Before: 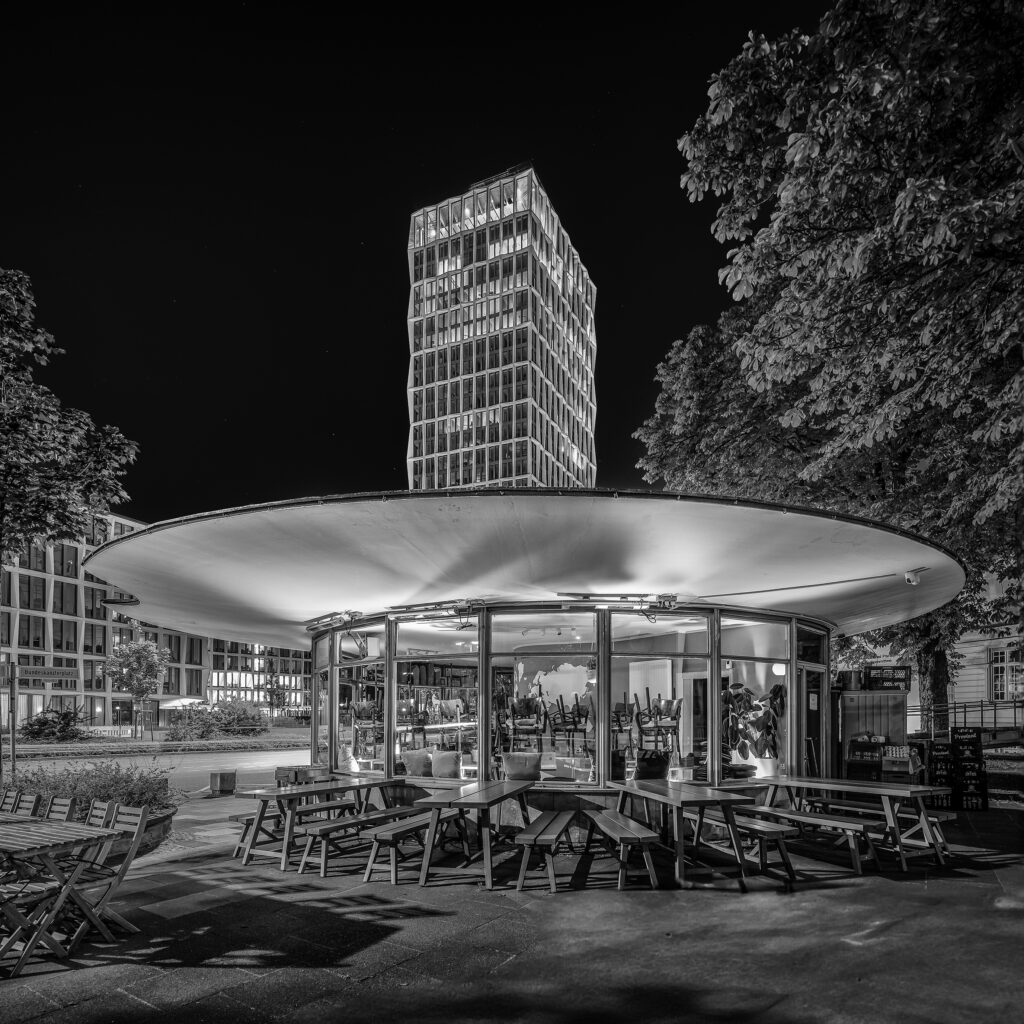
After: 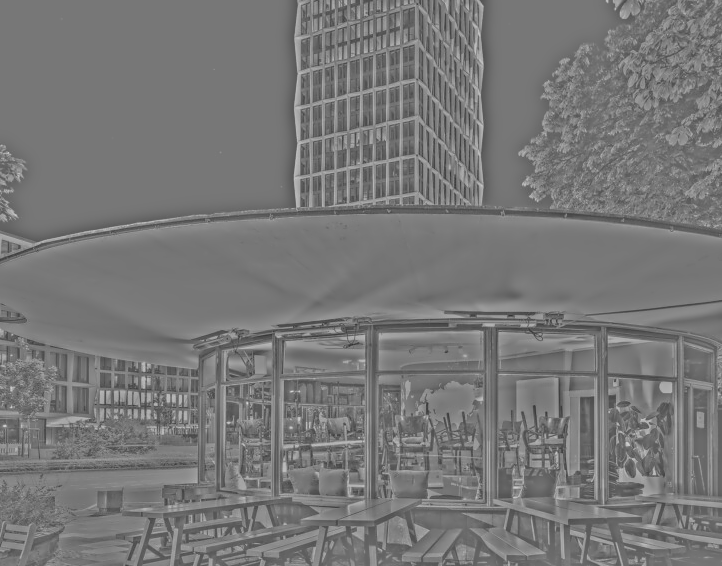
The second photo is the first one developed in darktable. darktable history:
crop: left 11.123%, top 27.61%, right 18.3%, bottom 17.034%
contrast equalizer: octaves 7, y [[0.5 ×6], [0.5 ×6], [0.5 ×6], [0, 0.033, 0.067, 0.1, 0.133, 0.167], [0, 0.05, 0.1, 0.15, 0.2, 0.25]]
highpass: sharpness 25.84%, contrast boost 14.94%
